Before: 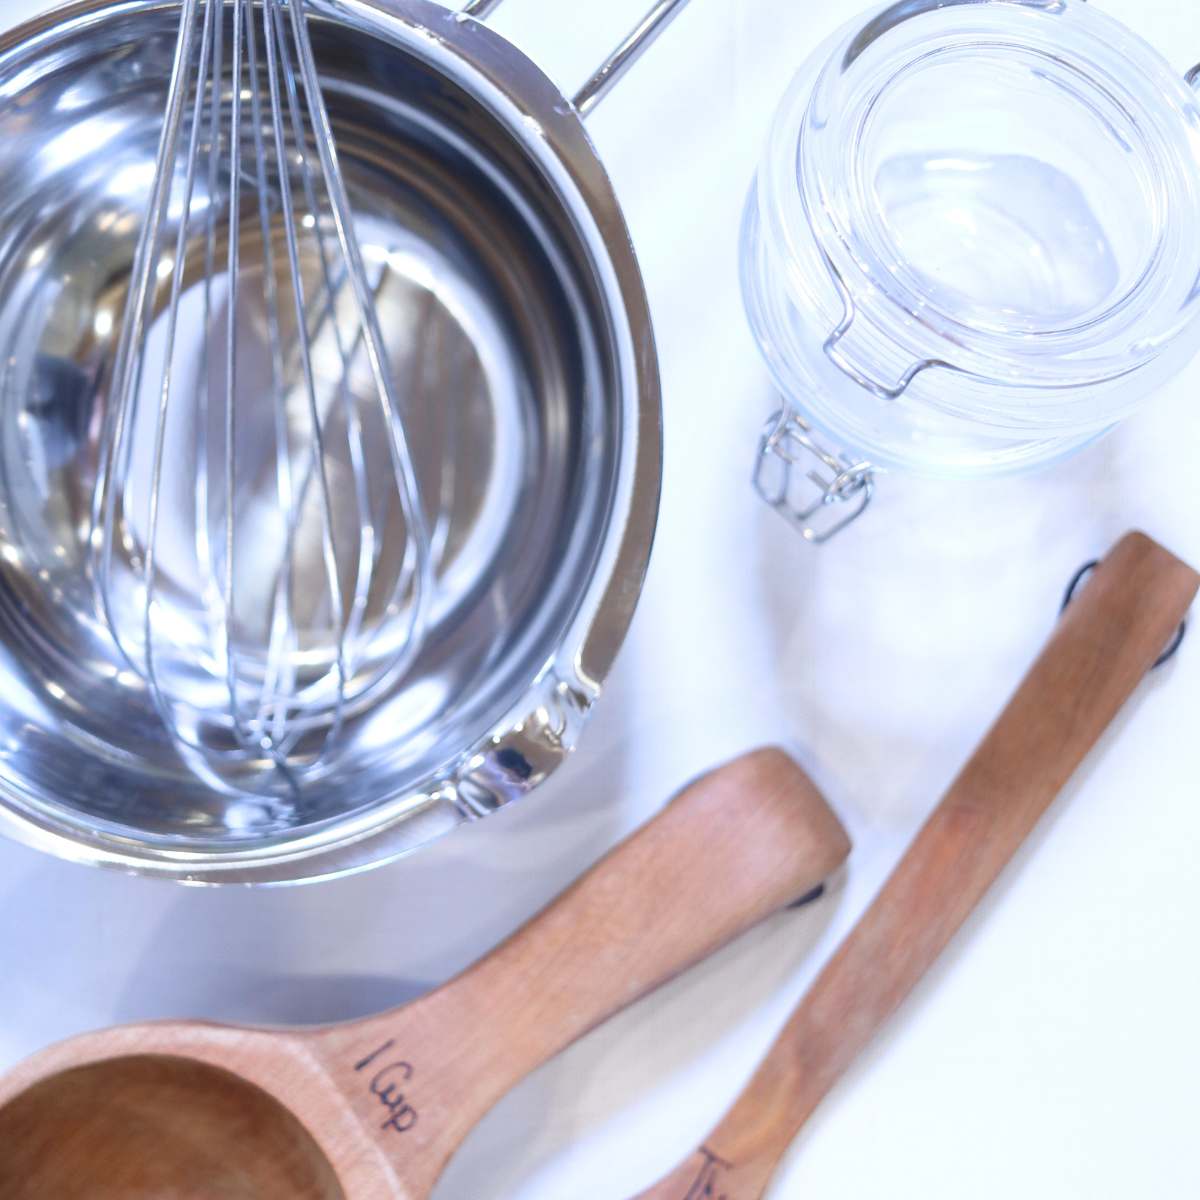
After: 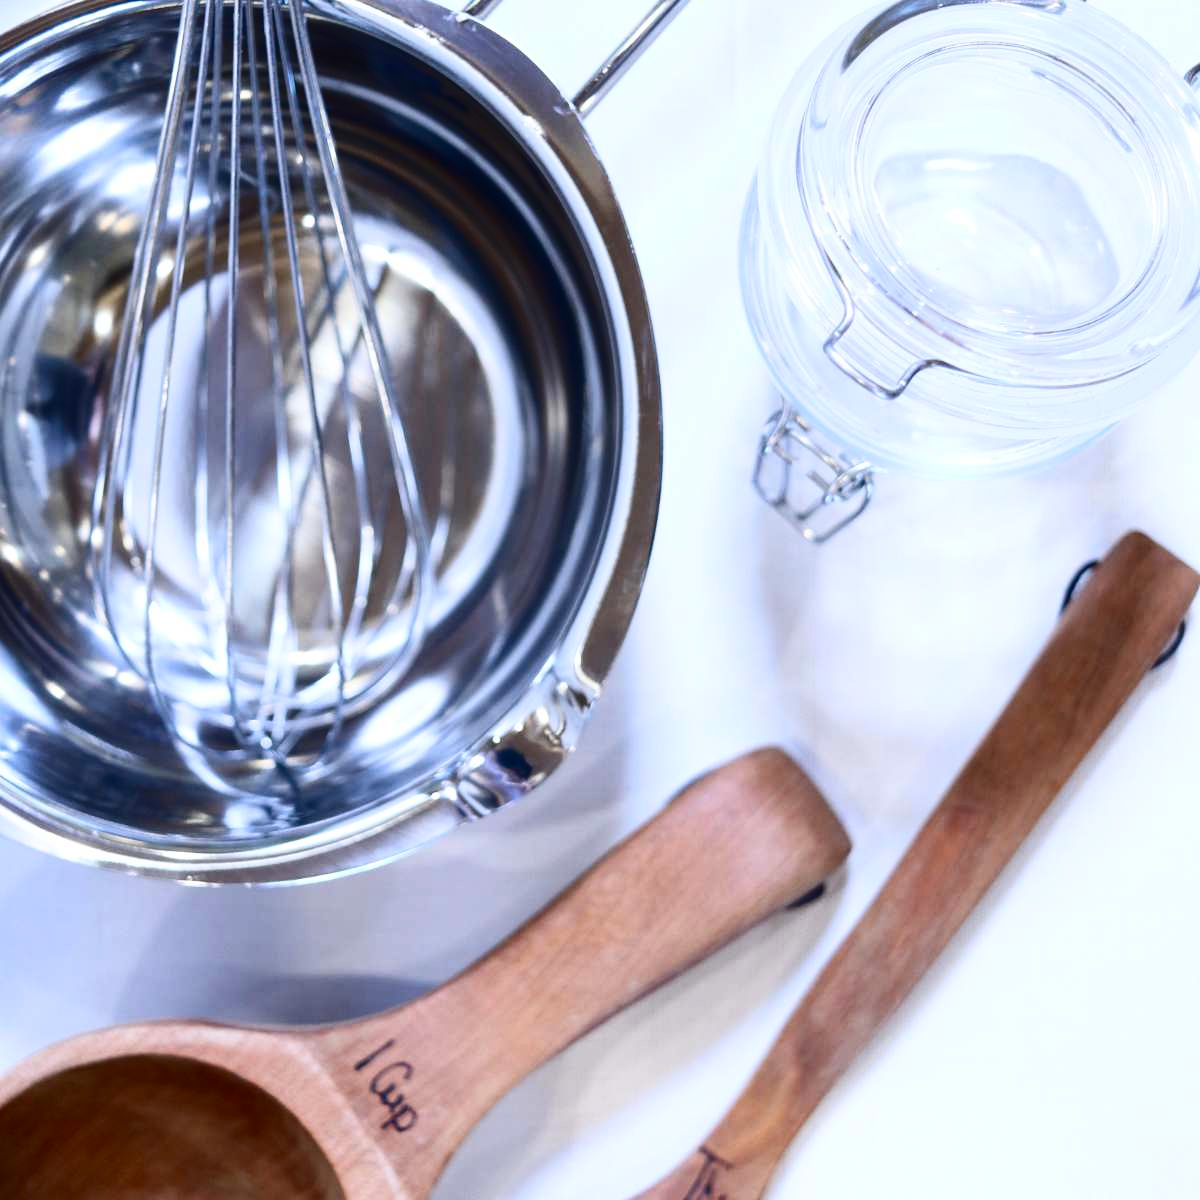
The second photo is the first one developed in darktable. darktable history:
contrast brightness saturation: contrast 0.236, brightness -0.243, saturation 0.14
